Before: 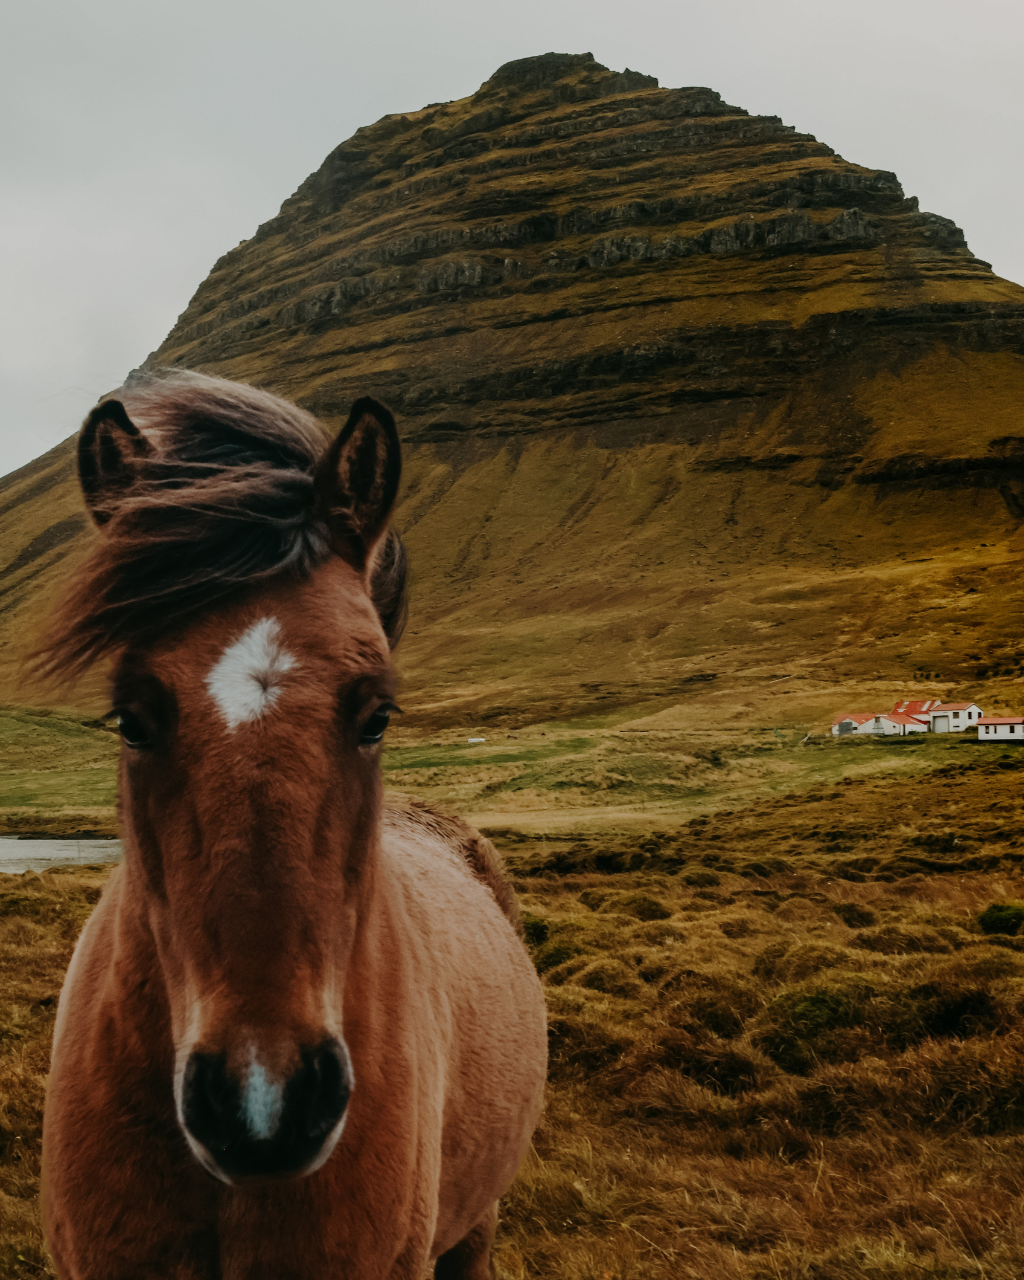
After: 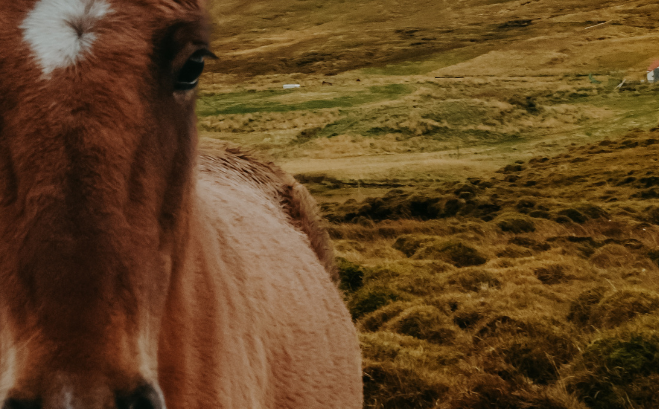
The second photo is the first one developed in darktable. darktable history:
crop: left 18.091%, top 51.13%, right 17.525%, bottom 16.85%
white balance: red 1, blue 1
